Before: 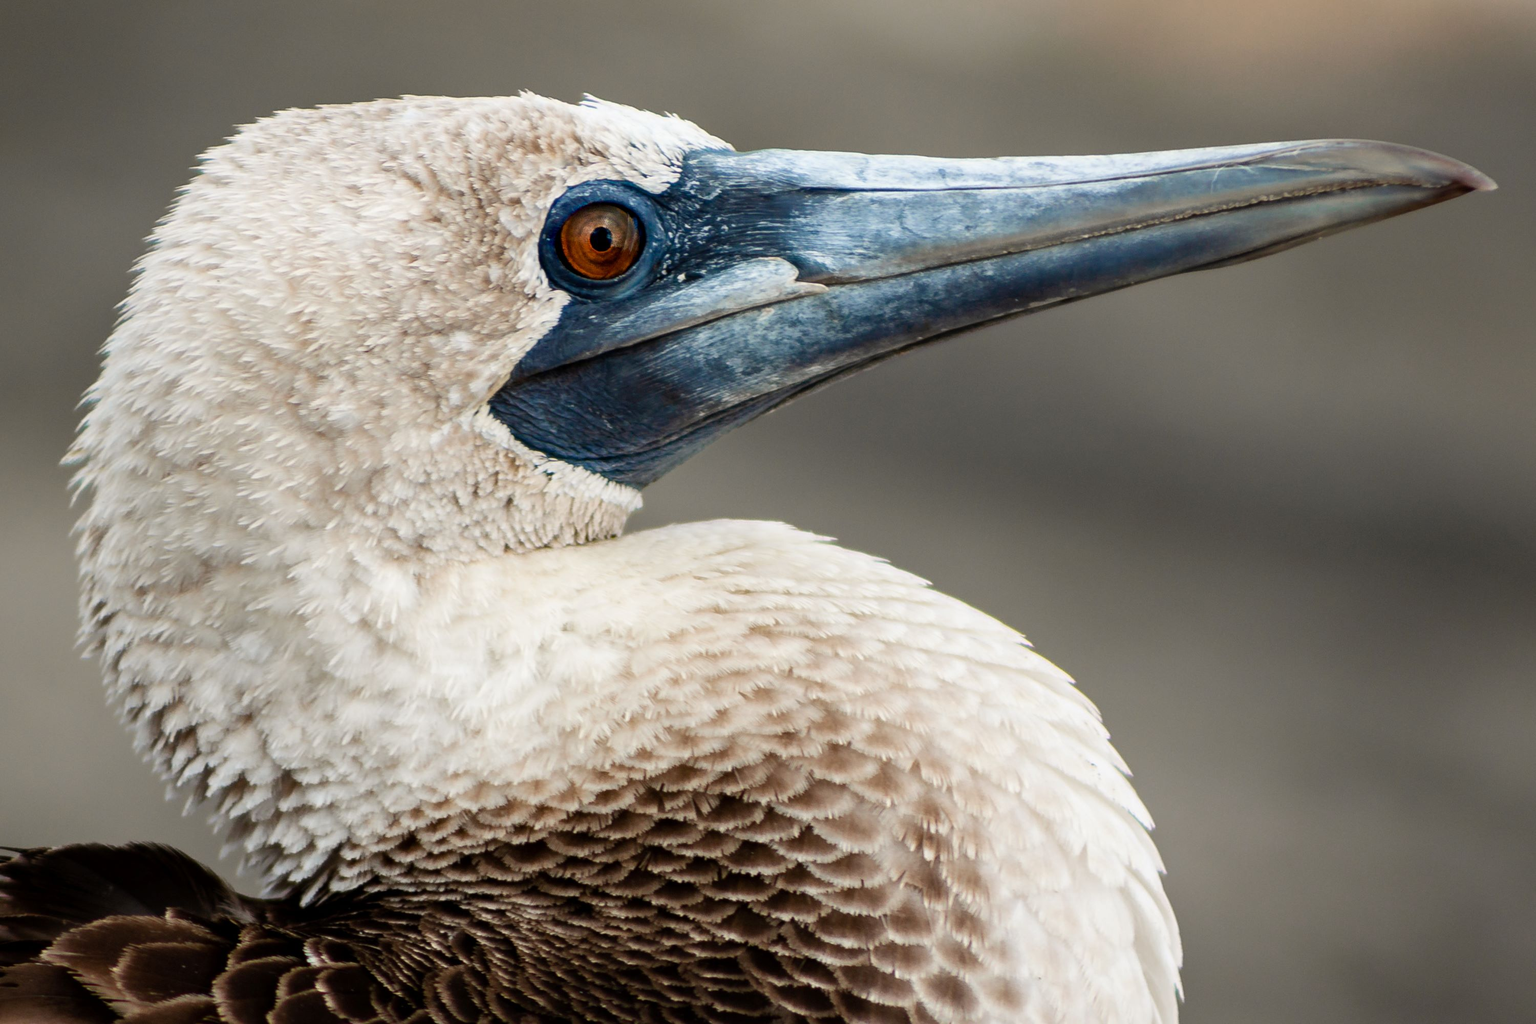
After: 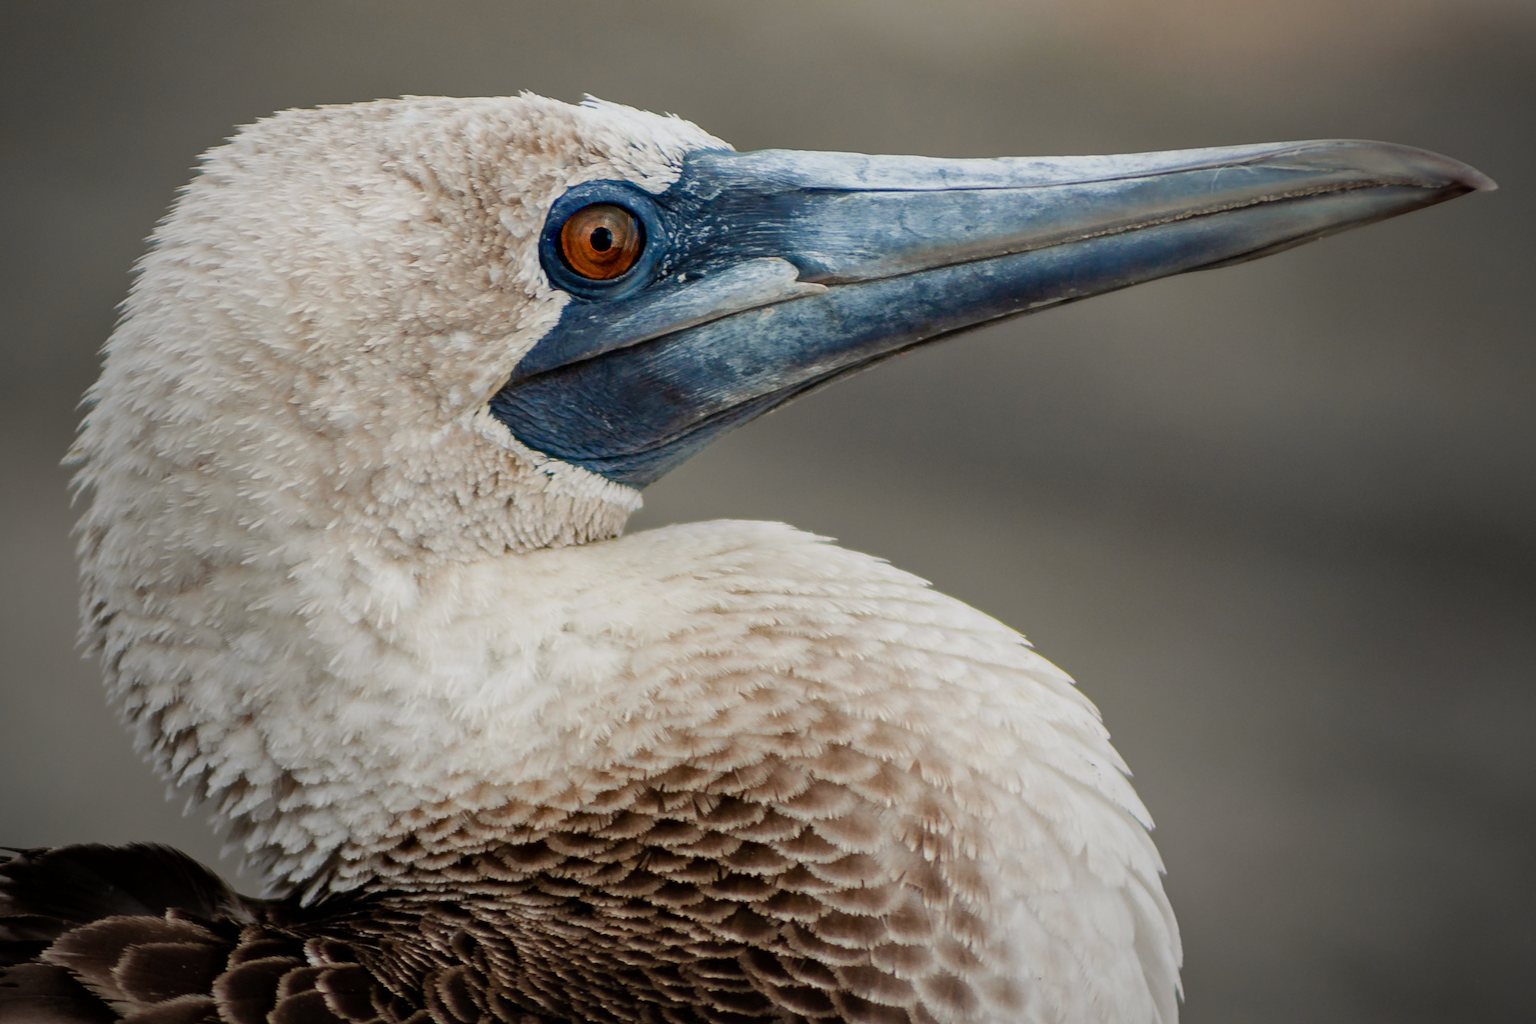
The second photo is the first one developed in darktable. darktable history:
tone equalizer: -8 EV 0.25 EV, -7 EV 0.417 EV, -6 EV 0.417 EV, -5 EV 0.25 EV, -3 EV -0.25 EV, -2 EV -0.417 EV, -1 EV -0.417 EV, +0 EV -0.25 EV, edges refinement/feathering 500, mask exposure compensation -1.57 EV, preserve details guided filter
vignetting: fall-off start 72.14%, fall-off radius 108.07%, brightness -0.713, saturation -0.488, center (-0.054, -0.359), width/height ratio 0.729
color balance: on, module defaults
